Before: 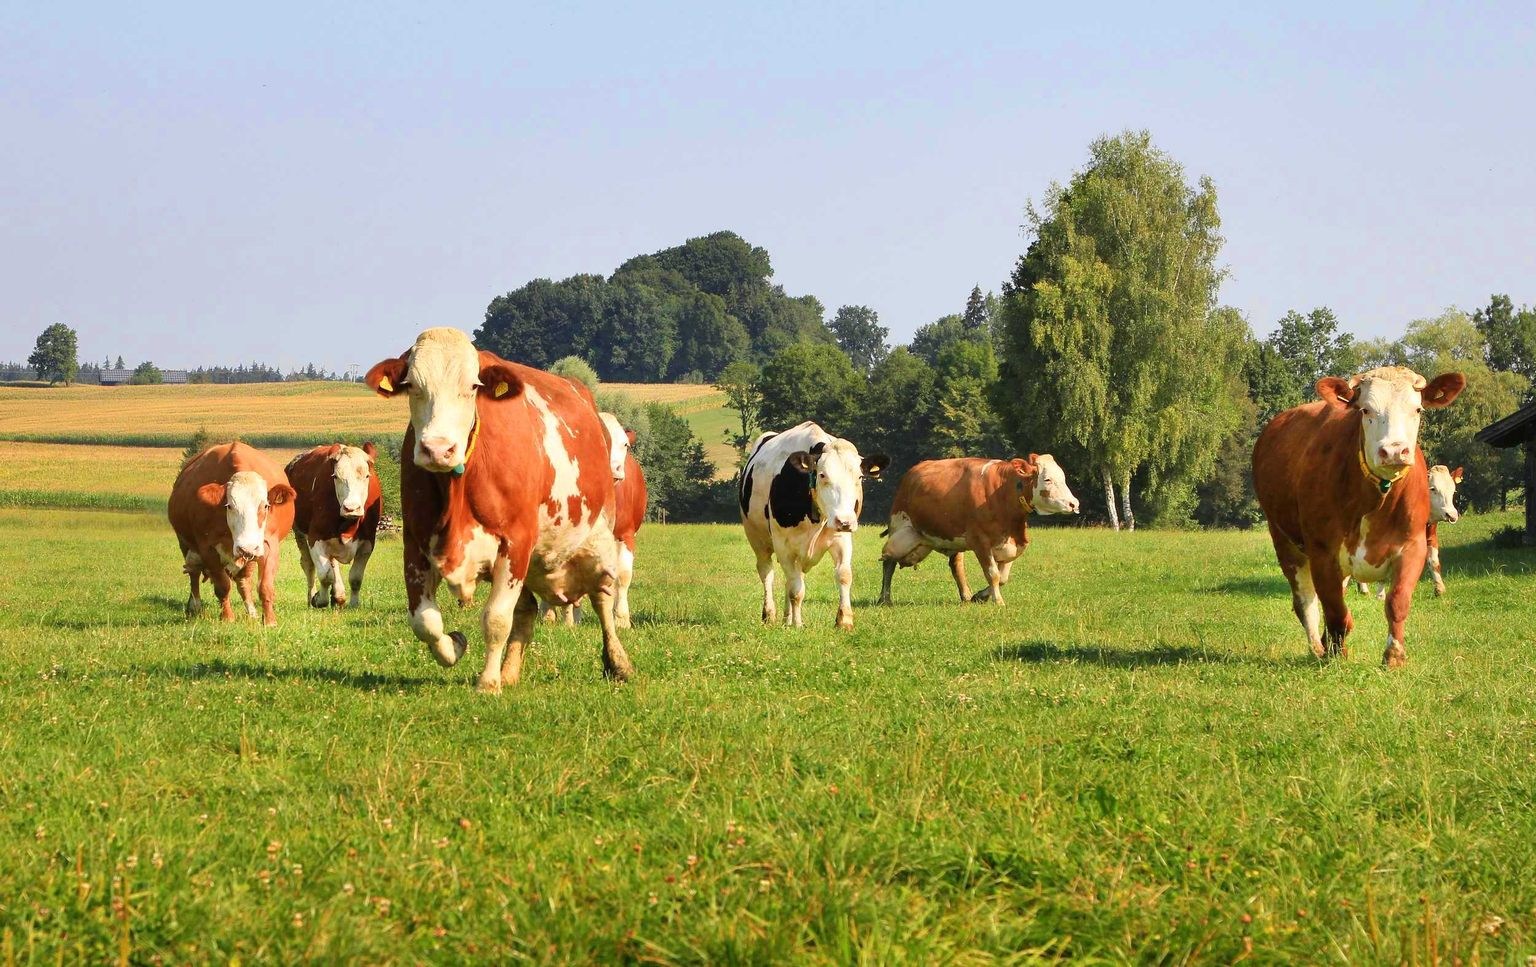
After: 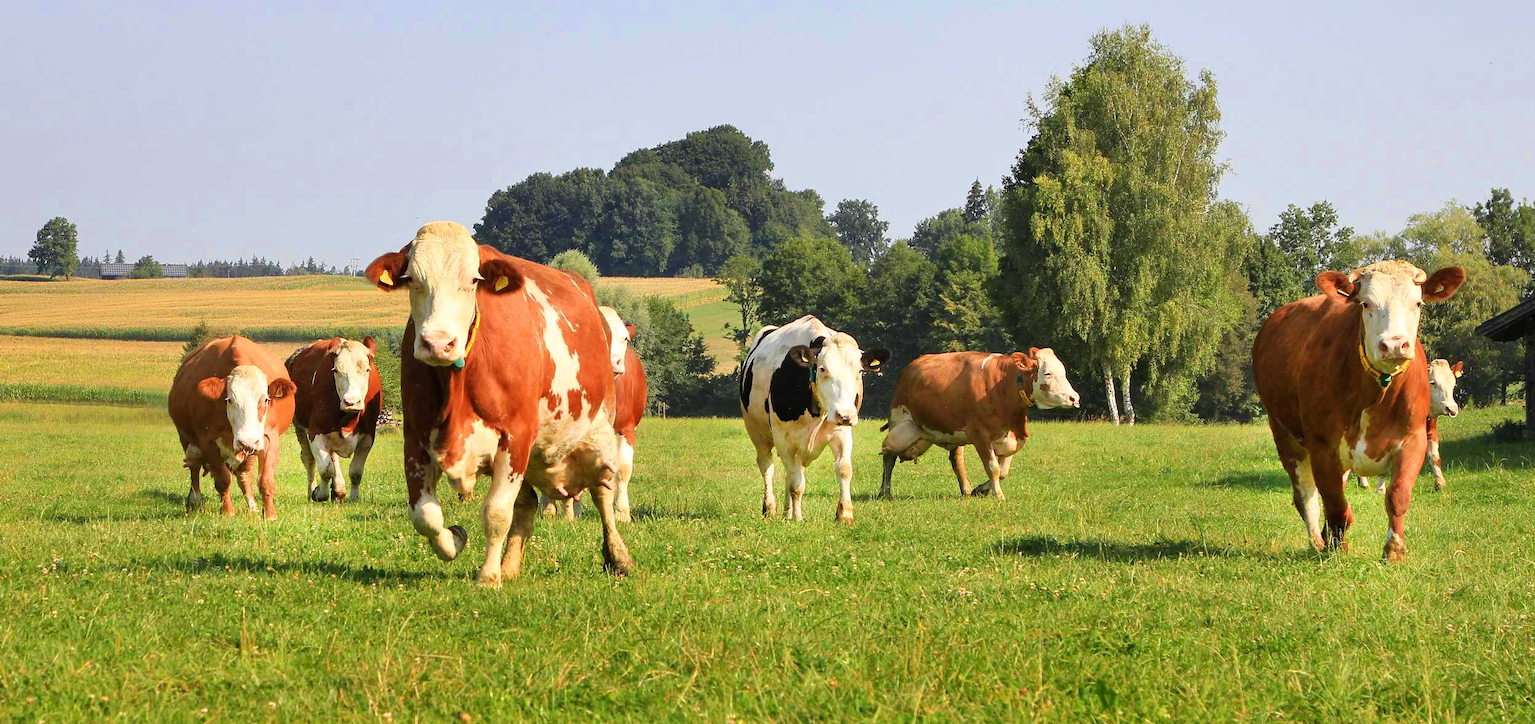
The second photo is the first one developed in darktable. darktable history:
crop: top 11.038%, bottom 13.962%
contrast equalizer: octaves 7, y [[0.5, 0.502, 0.506, 0.511, 0.52, 0.537], [0.5 ×6], [0.505, 0.509, 0.518, 0.534, 0.553, 0.561], [0 ×6], [0 ×6]]
